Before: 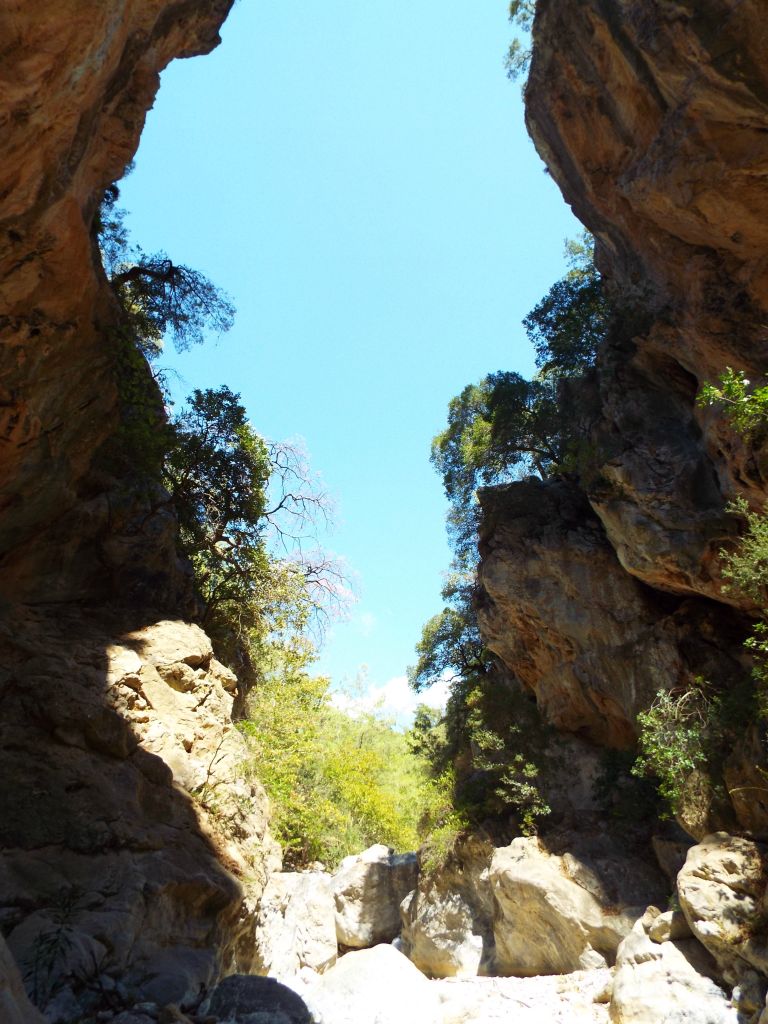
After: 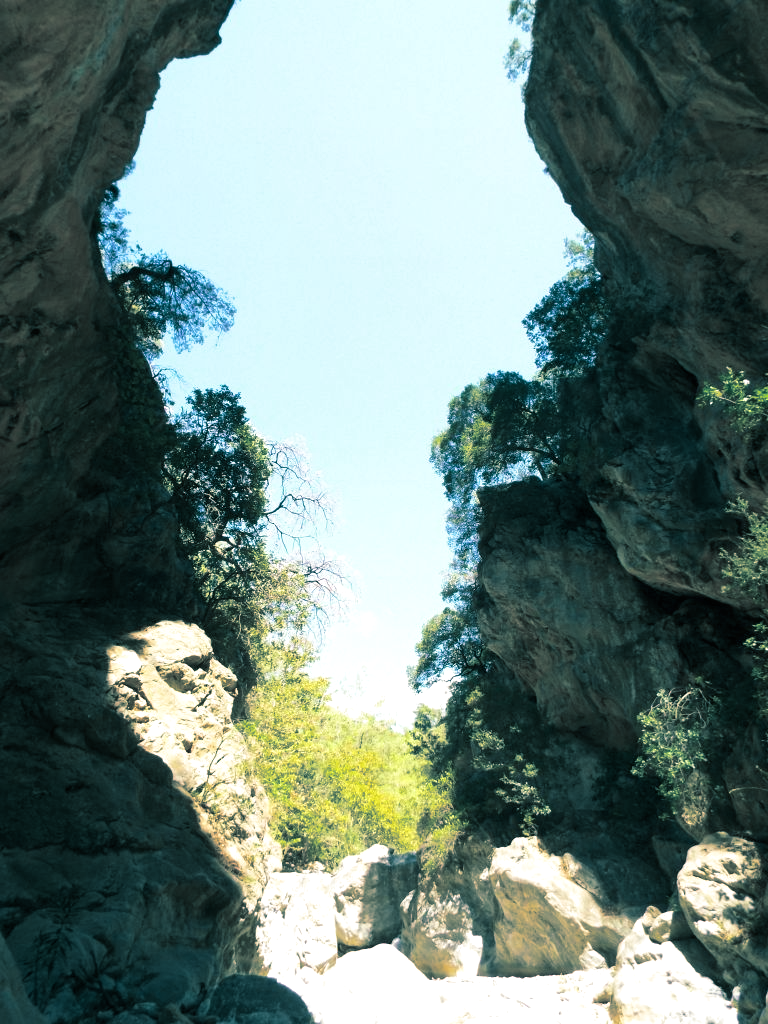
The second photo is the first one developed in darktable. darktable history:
exposure: exposure 0.236 EV, compensate highlight preservation false
split-toning: shadows › hue 186.43°, highlights › hue 49.29°, compress 30.29%
